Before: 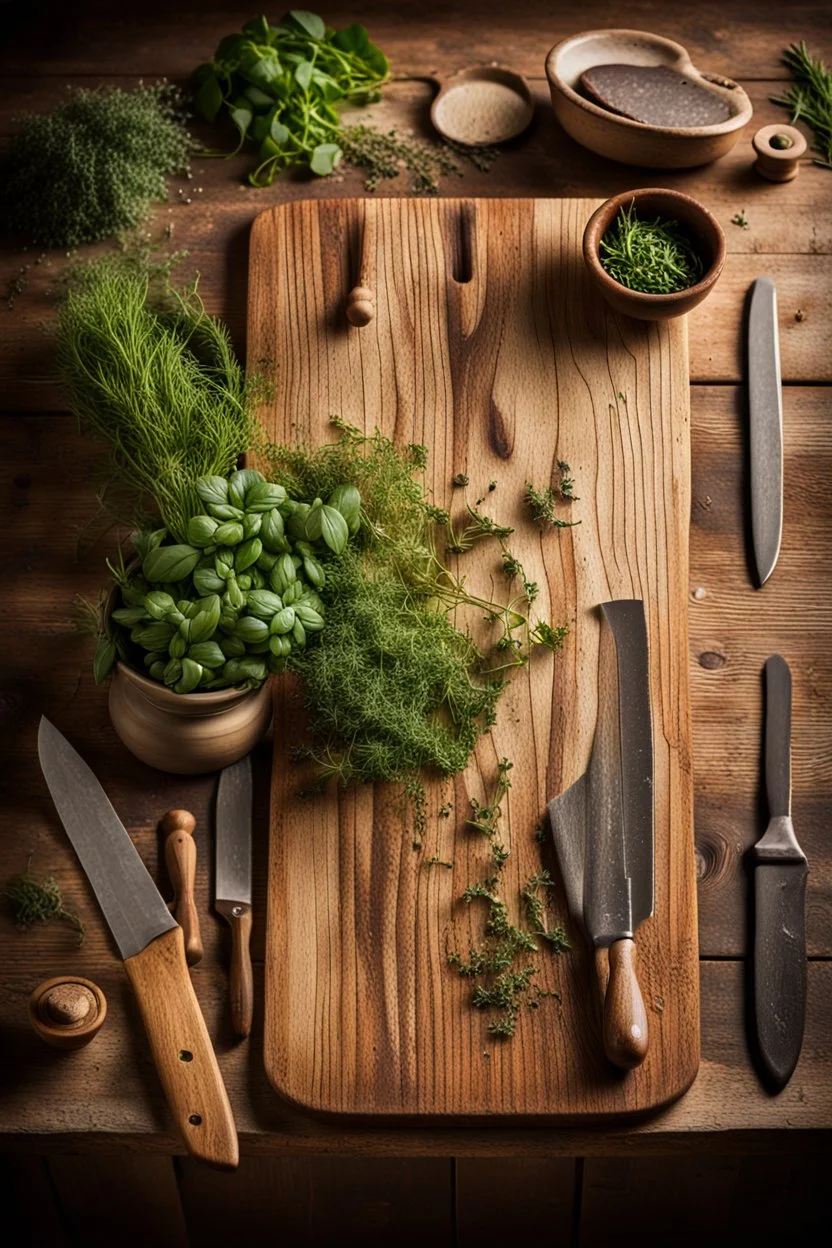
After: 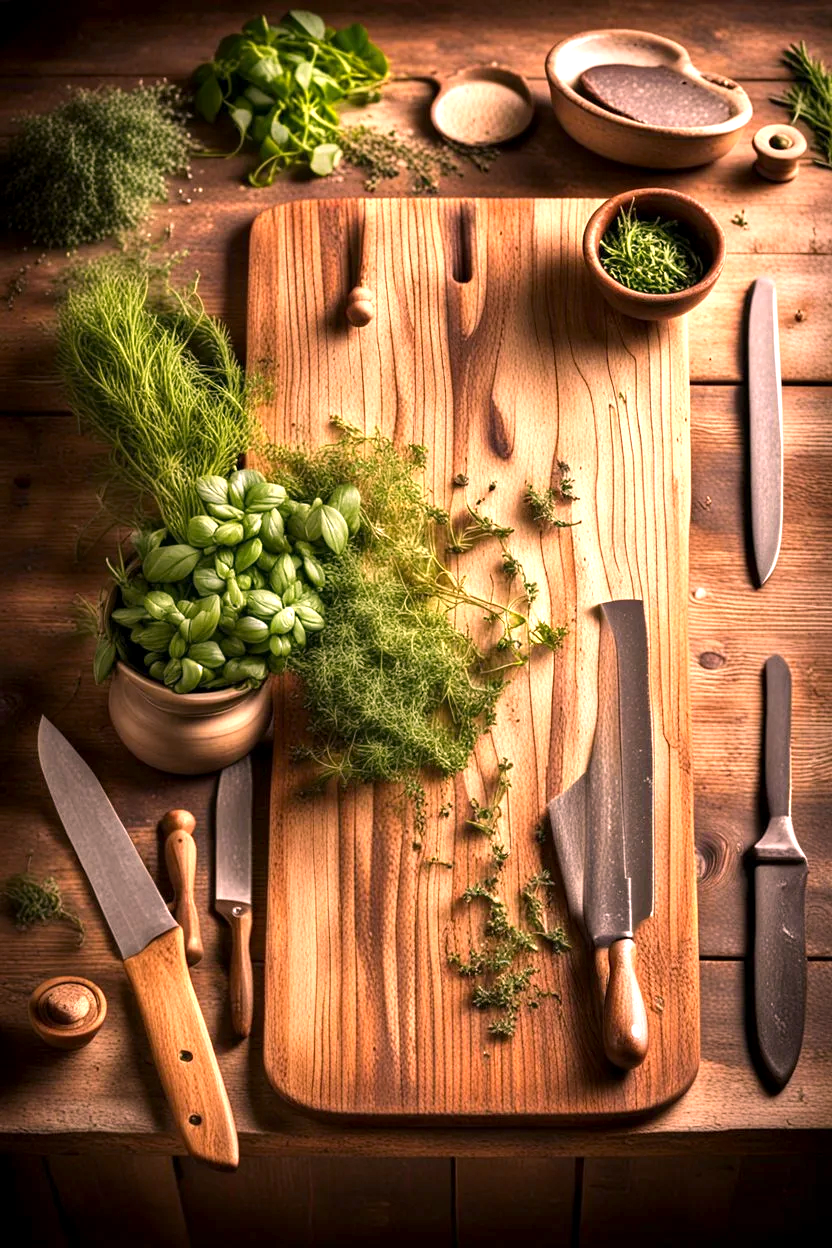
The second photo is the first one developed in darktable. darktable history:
color correction: highlights a* 14.74, highlights b* 4.72
exposure: black level correction 0.001, exposure 1.131 EV, compensate highlight preservation false
